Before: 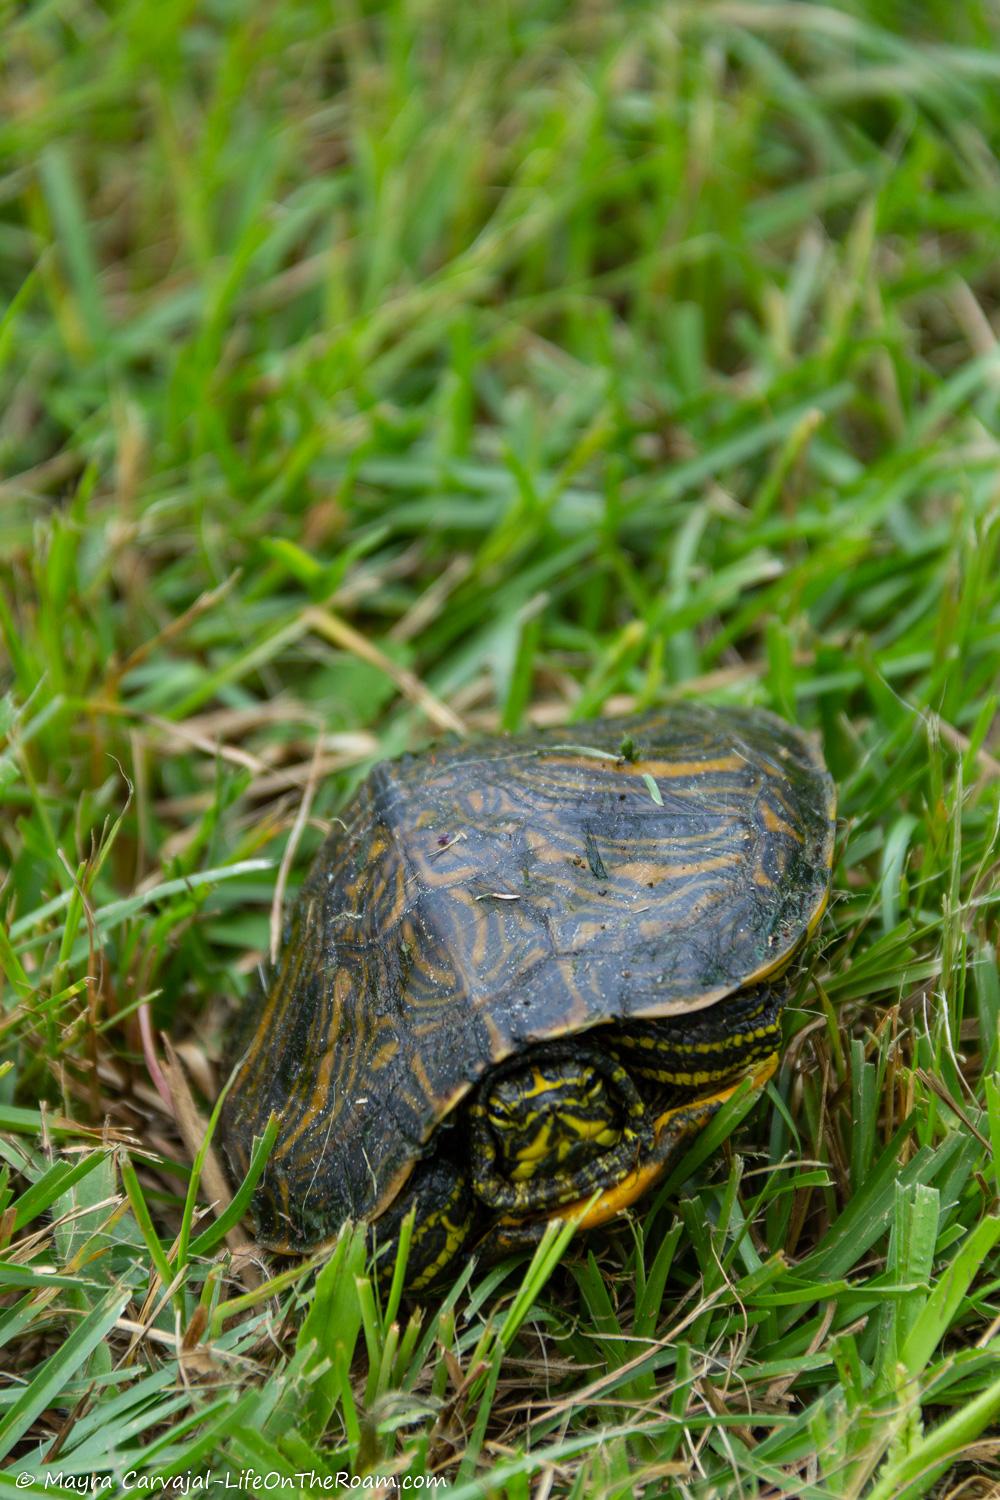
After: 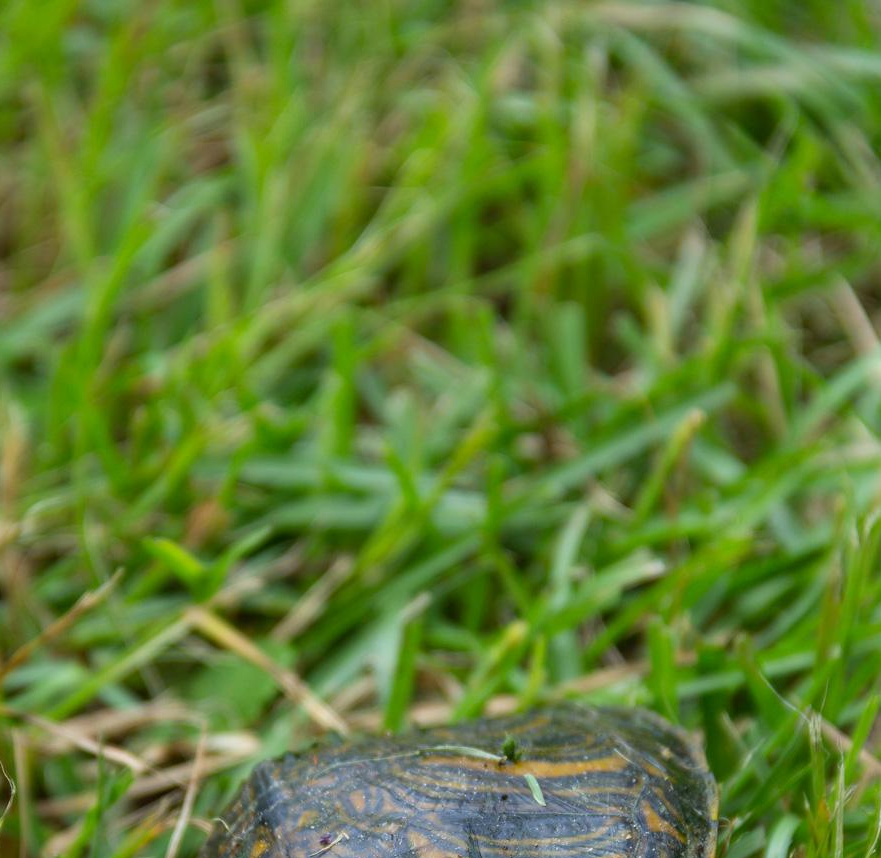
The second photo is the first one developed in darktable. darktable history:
crop and rotate: left 11.812%, bottom 42.776%
tone equalizer: on, module defaults
